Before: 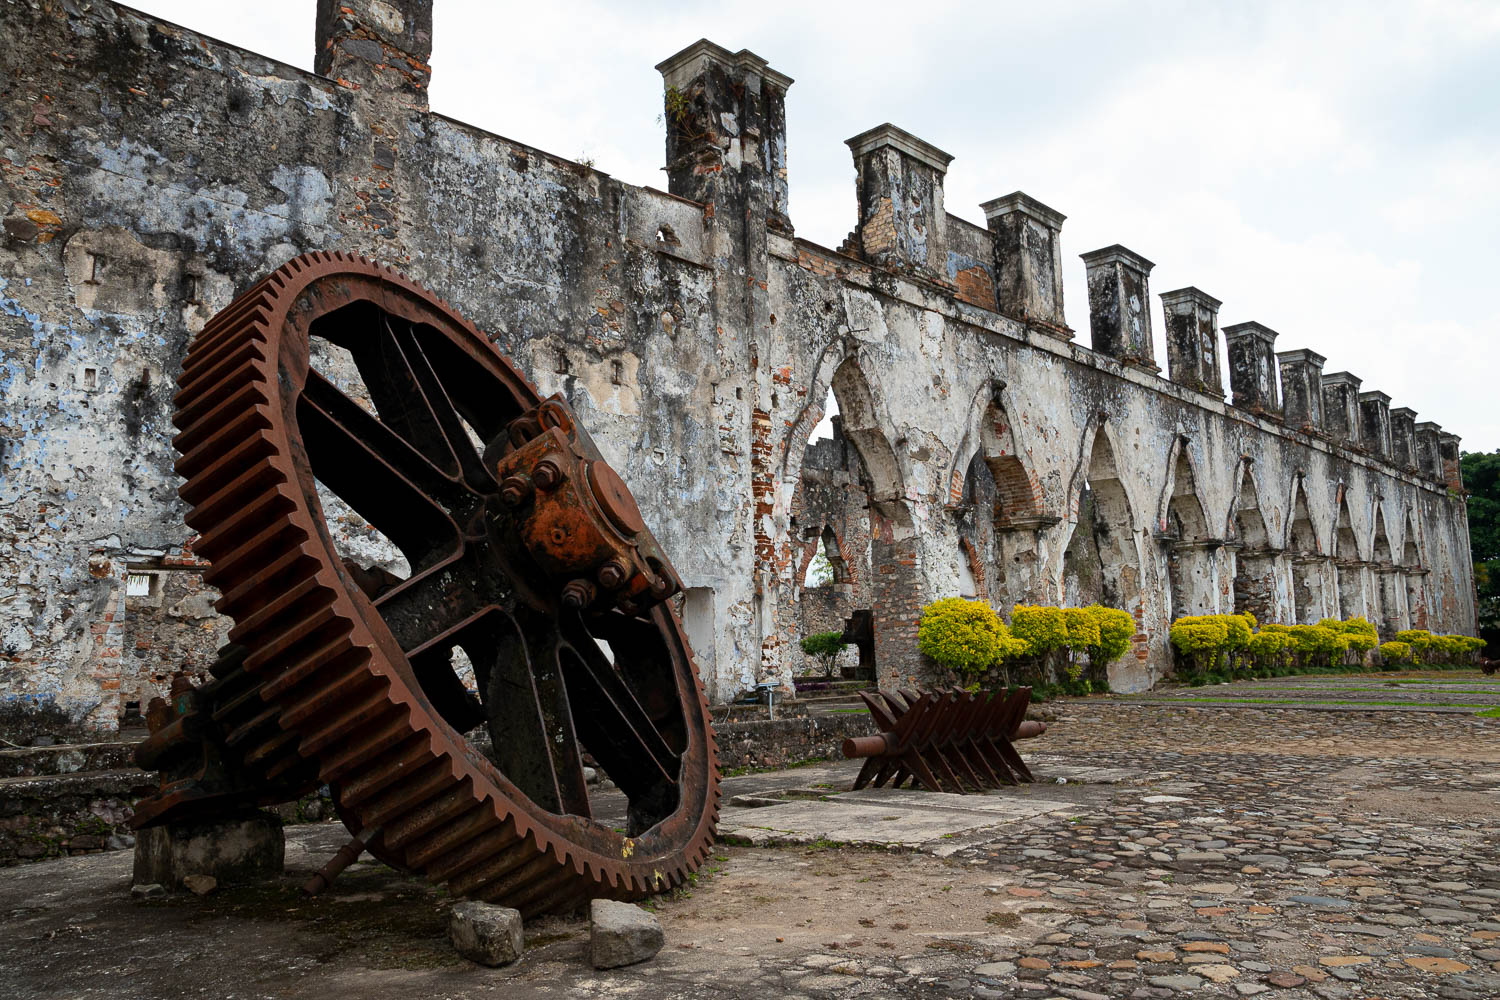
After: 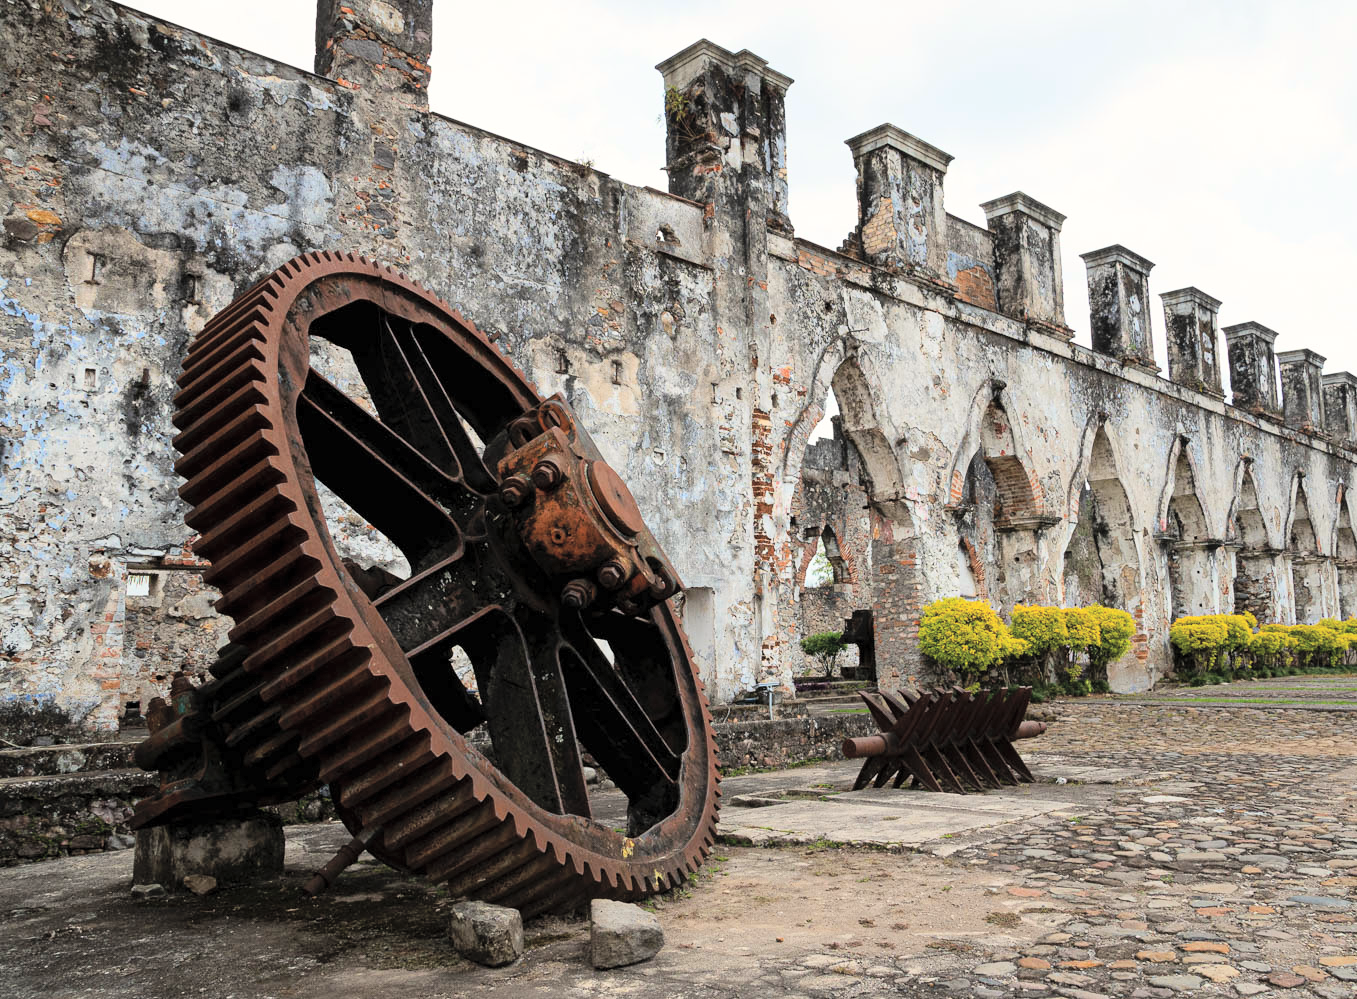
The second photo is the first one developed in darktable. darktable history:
crop: right 9.509%, bottom 0.031%
tone curve: curves: ch0 [(0, 0) (0.08, 0.056) (0.4, 0.4) (0.6, 0.612) (0.92, 0.924) (1, 1)], color space Lab, linked channels, preserve colors none
global tonemap: drago (0.7, 100)
color calibration: x 0.342, y 0.355, temperature 5146 K
